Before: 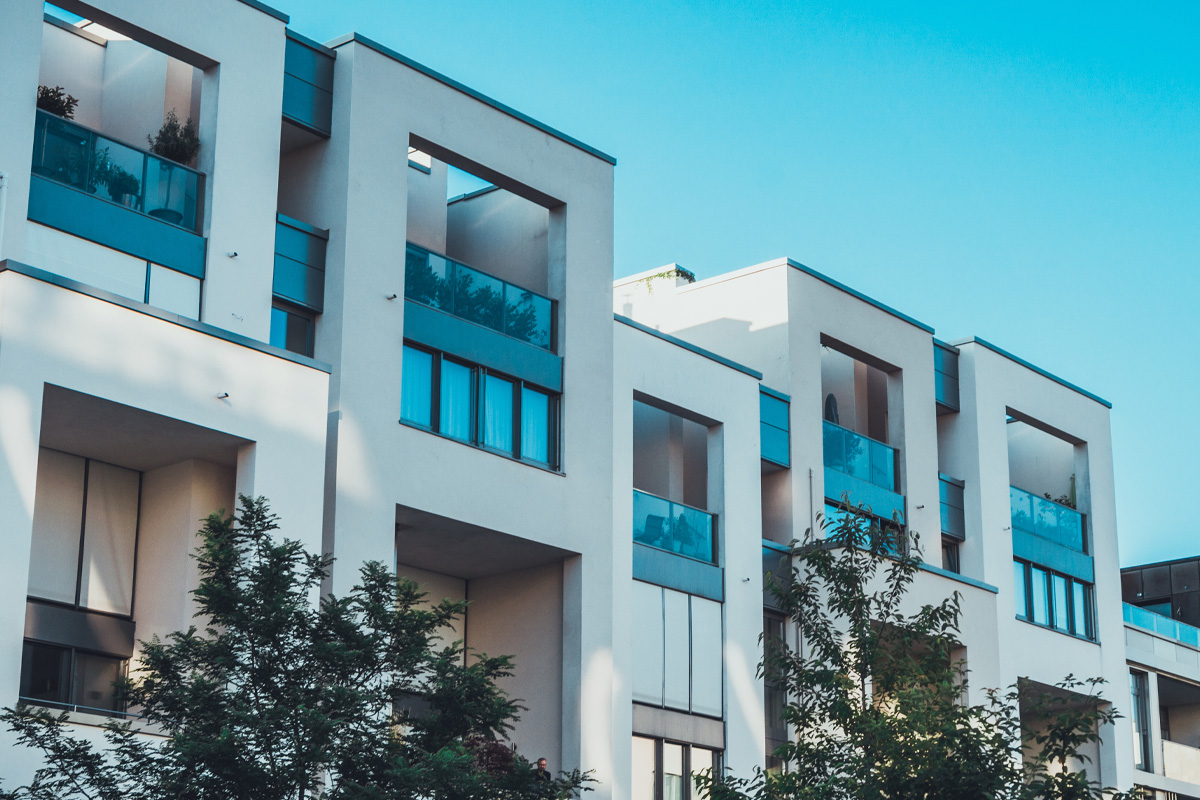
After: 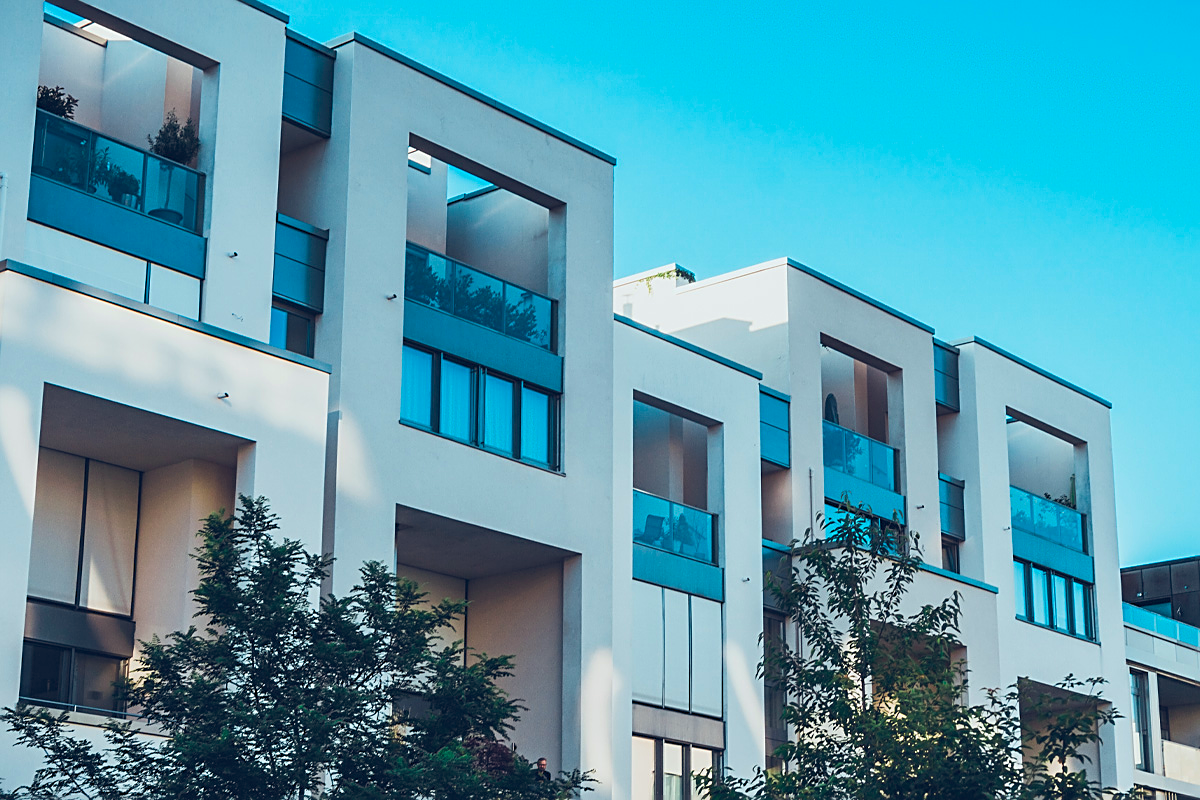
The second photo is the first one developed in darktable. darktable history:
color balance rgb: global offset › chroma 0.135%, global offset › hue 253.6°, perceptual saturation grading › global saturation 25.527%, global vibrance 20%
sharpen: on, module defaults
